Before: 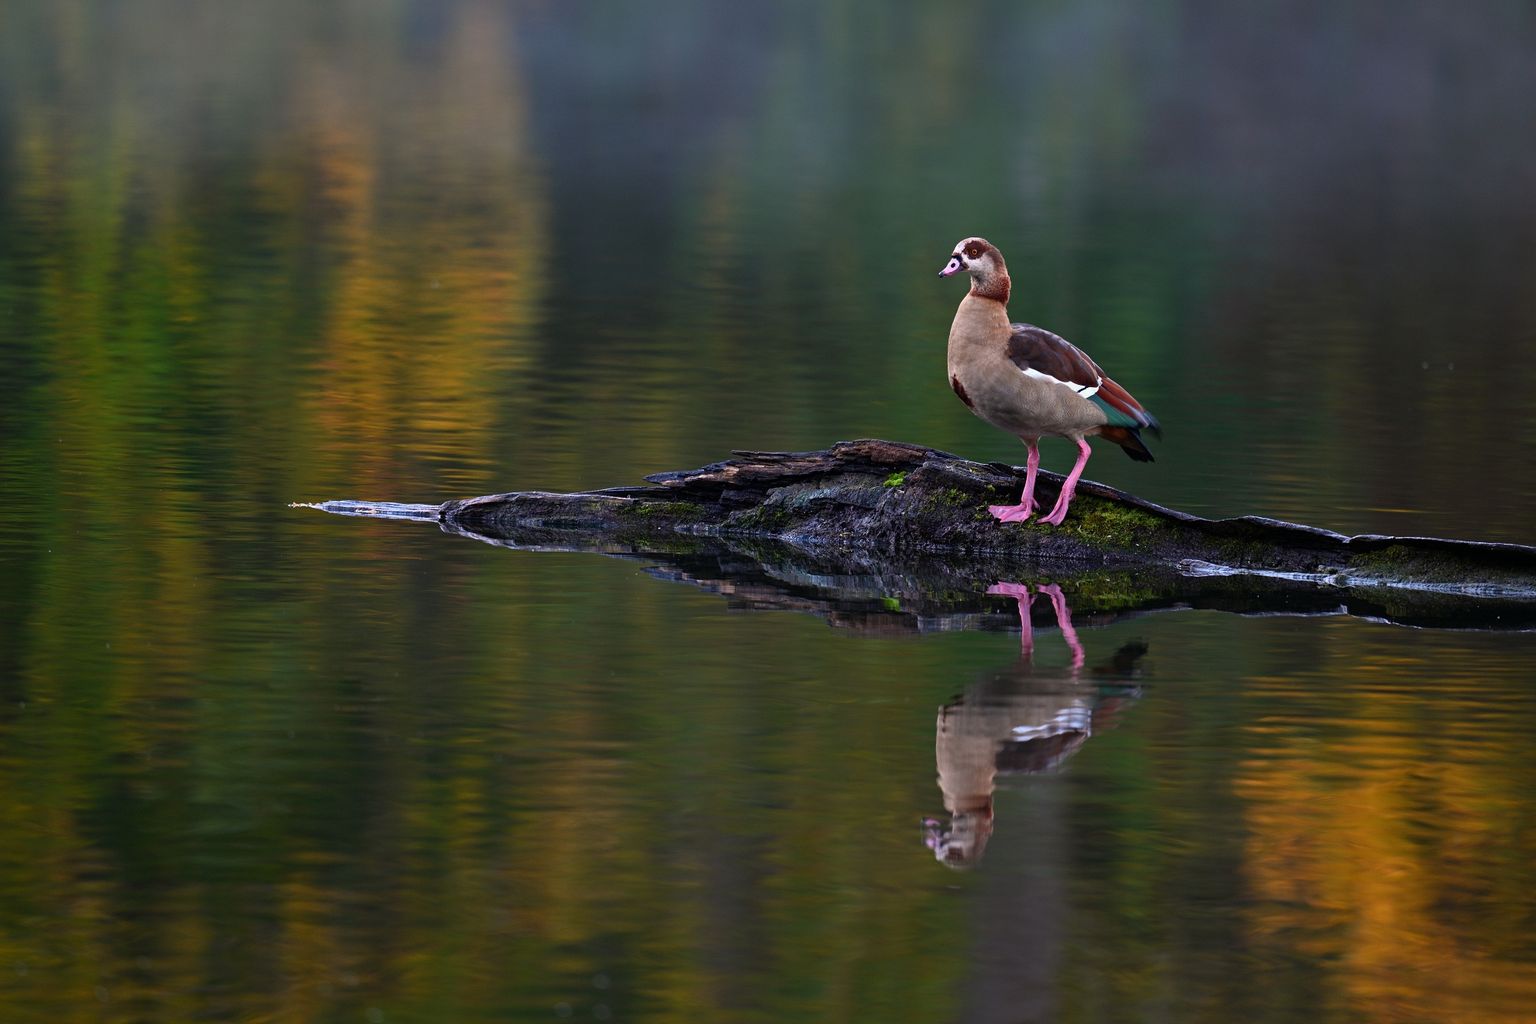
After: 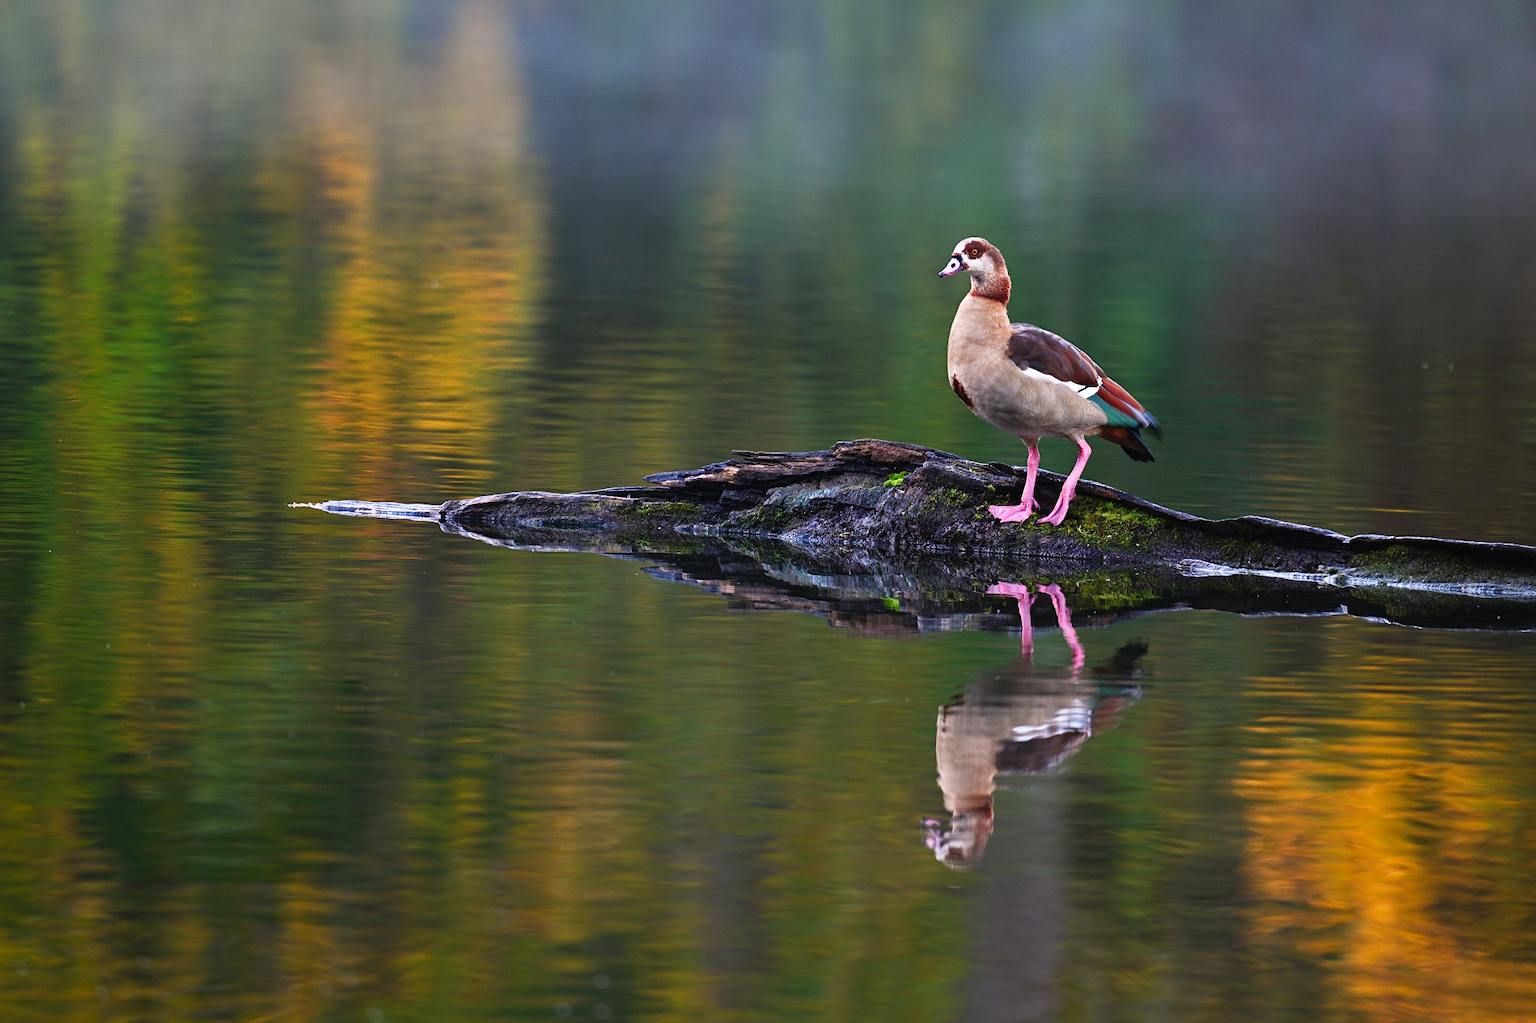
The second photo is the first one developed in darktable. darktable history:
tone curve: curves: ch0 [(0, 0.017) (0.259, 0.344) (0.593, 0.778) (0.786, 0.931) (1, 0.999)]; ch1 [(0, 0) (0.405, 0.387) (0.442, 0.47) (0.492, 0.5) (0.511, 0.503) (0.548, 0.596) (0.7, 0.795) (1, 1)]; ch2 [(0, 0) (0.411, 0.433) (0.5, 0.504) (0.535, 0.581) (1, 1)], preserve colors none
